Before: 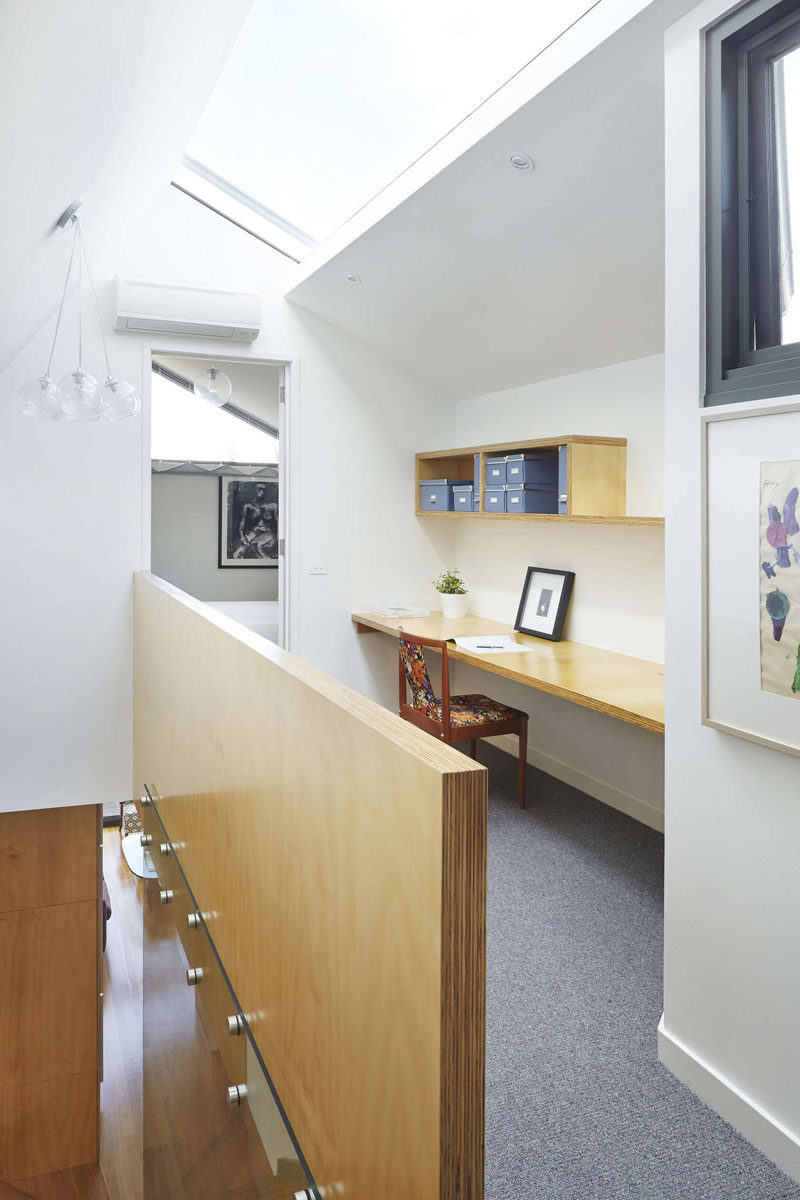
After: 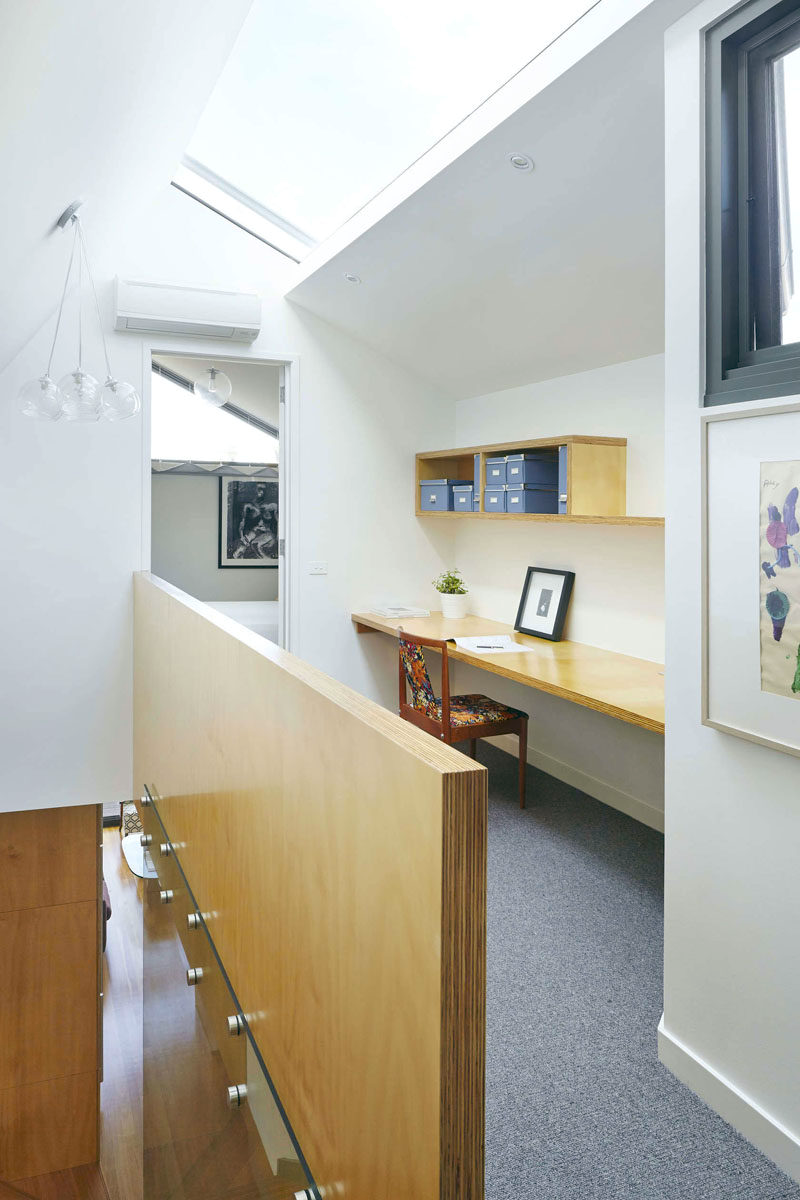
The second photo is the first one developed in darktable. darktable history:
tone equalizer: edges refinement/feathering 500, mask exposure compensation -1.57 EV, preserve details no
color balance rgb: global offset › luminance -0.311%, global offset › chroma 0.107%, global offset › hue 166.95°, linear chroma grading › global chroma 14.475%, perceptual saturation grading › global saturation -2.612%
